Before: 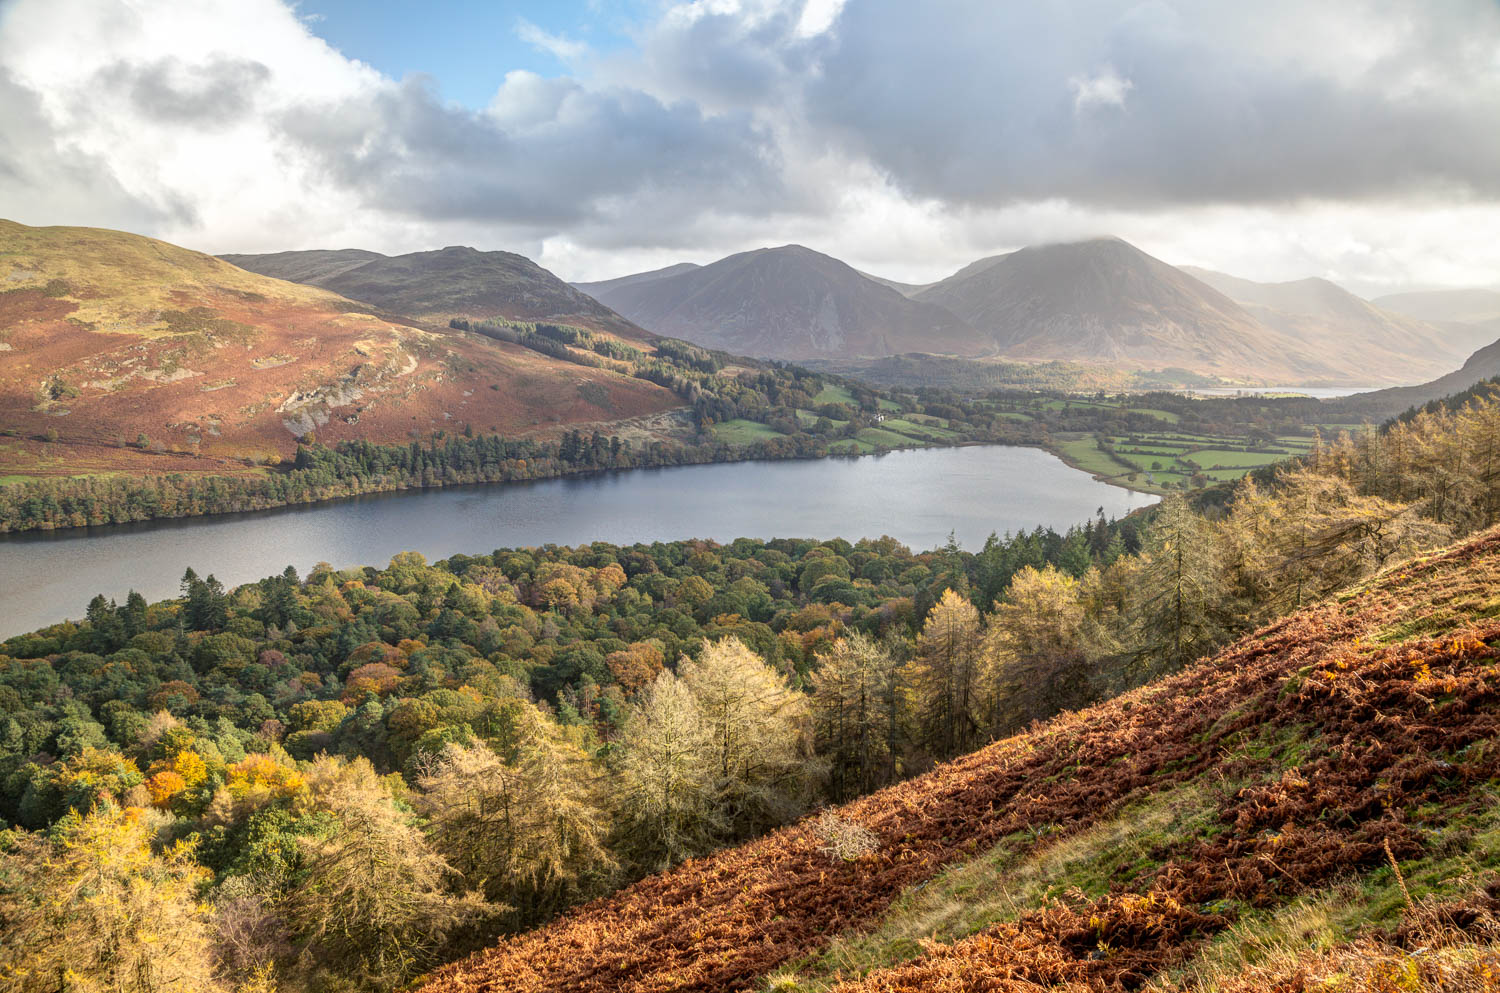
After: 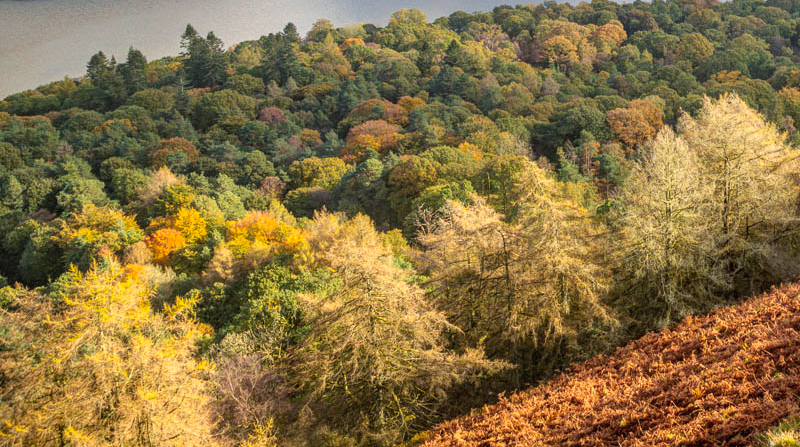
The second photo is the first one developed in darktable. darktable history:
contrast brightness saturation: contrast 0.03, brightness 0.06, saturation 0.13
crop and rotate: top 54.778%, right 46.61%, bottom 0.159%
